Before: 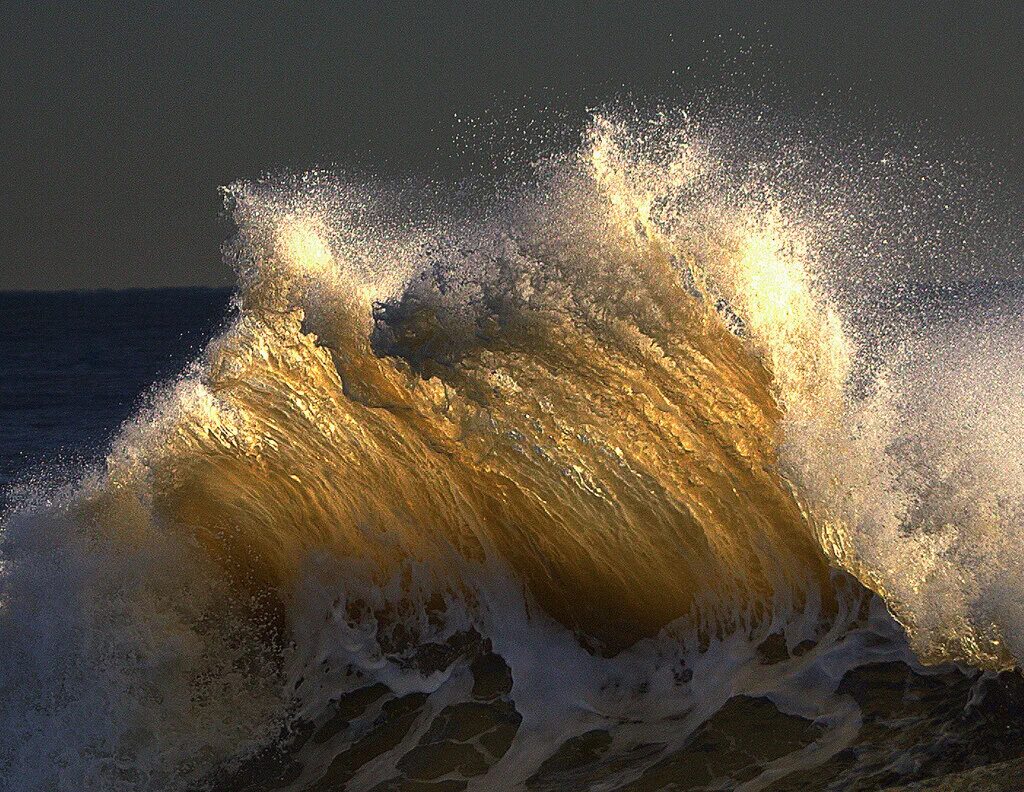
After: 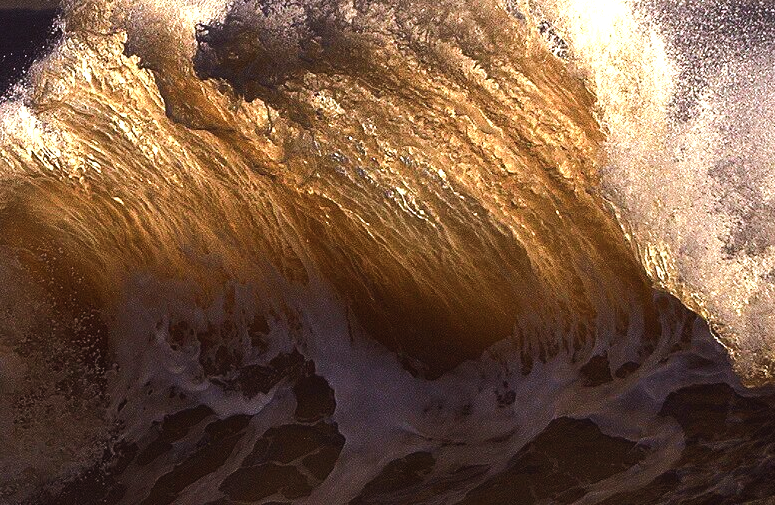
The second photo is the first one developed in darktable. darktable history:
color balance rgb: shadows lift › chroma 2%, shadows lift › hue 135.47°, highlights gain › chroma 2%, highlights gain › hue 291.01°, global offset › luminance 0.5%, perceptual saturation grading › global saturation -10.8%, perceptual saturation grading › highlights -26.83%, perceptual saturation grading › shadows 21.25%, perceptual brilliance grading › highlights 17.77%, perceptual brilliance grading › mid-tones 31.71%, perceptual brilliance grading › shadows -31.01%, global vibrance 24.91%
crop and rotate: left 17.299%, top 35.115%, right 7.015%, bottom 1.024%
rgb levels: mode RGB, independent channels, levels [[0, 0.474, 1], [0, 0.5, 1], [0, 0.5, 1]]
